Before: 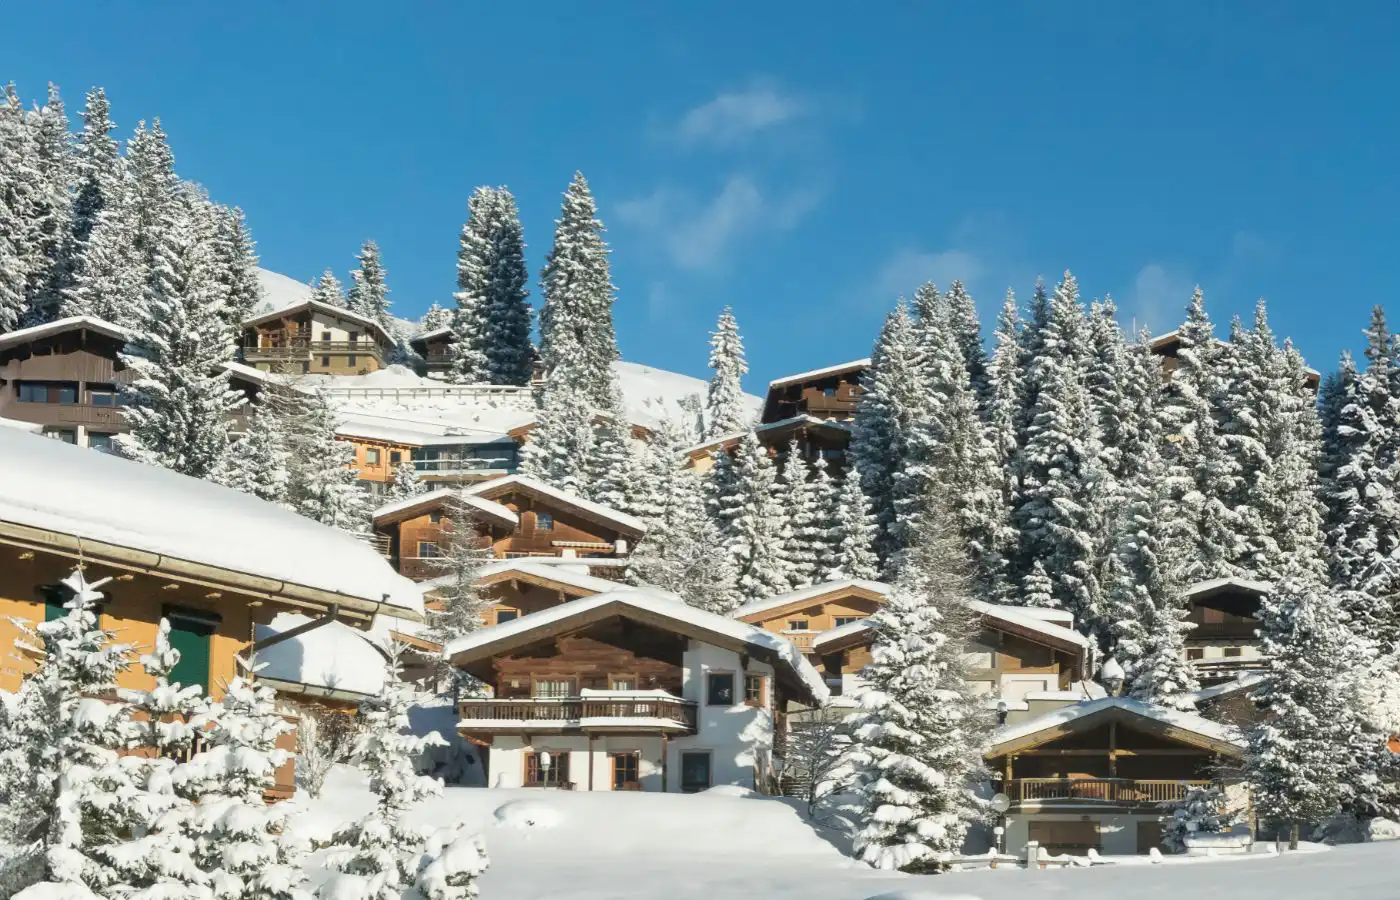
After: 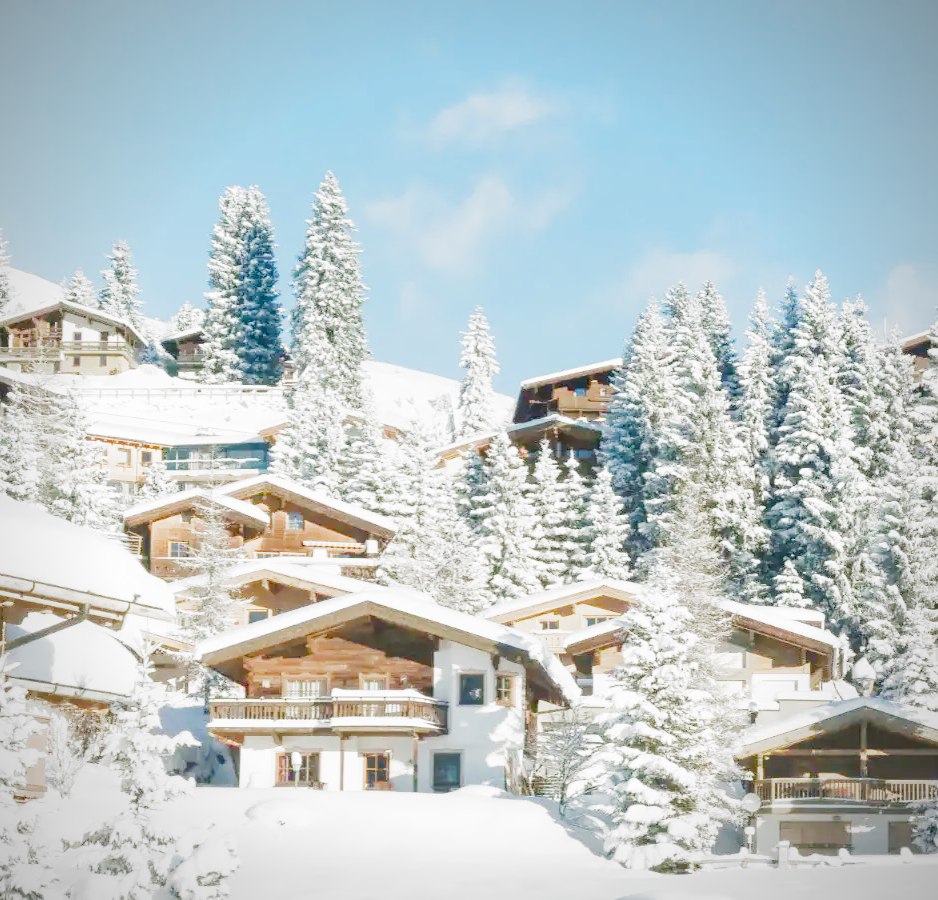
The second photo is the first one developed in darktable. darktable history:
crop and rotate: left 17.786%, right 15.181%
filmic rgb: black relative exposure -7.49 EV, white relative exposure 4.87 EV, hardness 3.4, preserve chrominance no, color science v5 (2021), contrast in shadows safe, contrast in highlights safe
vignetting: fall-off radius 60.83%, unbound false
levels: mode automatic, levels [0, 0.51, 1]
exposure: black level correction 0, exposure 2.332 EV, compensate highlight preservation false
contrast brightness saturation: brightness -0.021, saturation 0.358
tone equalizer: edges refinement/feathering 500, mask exposure compensation -1.57 EV, preserve details no
